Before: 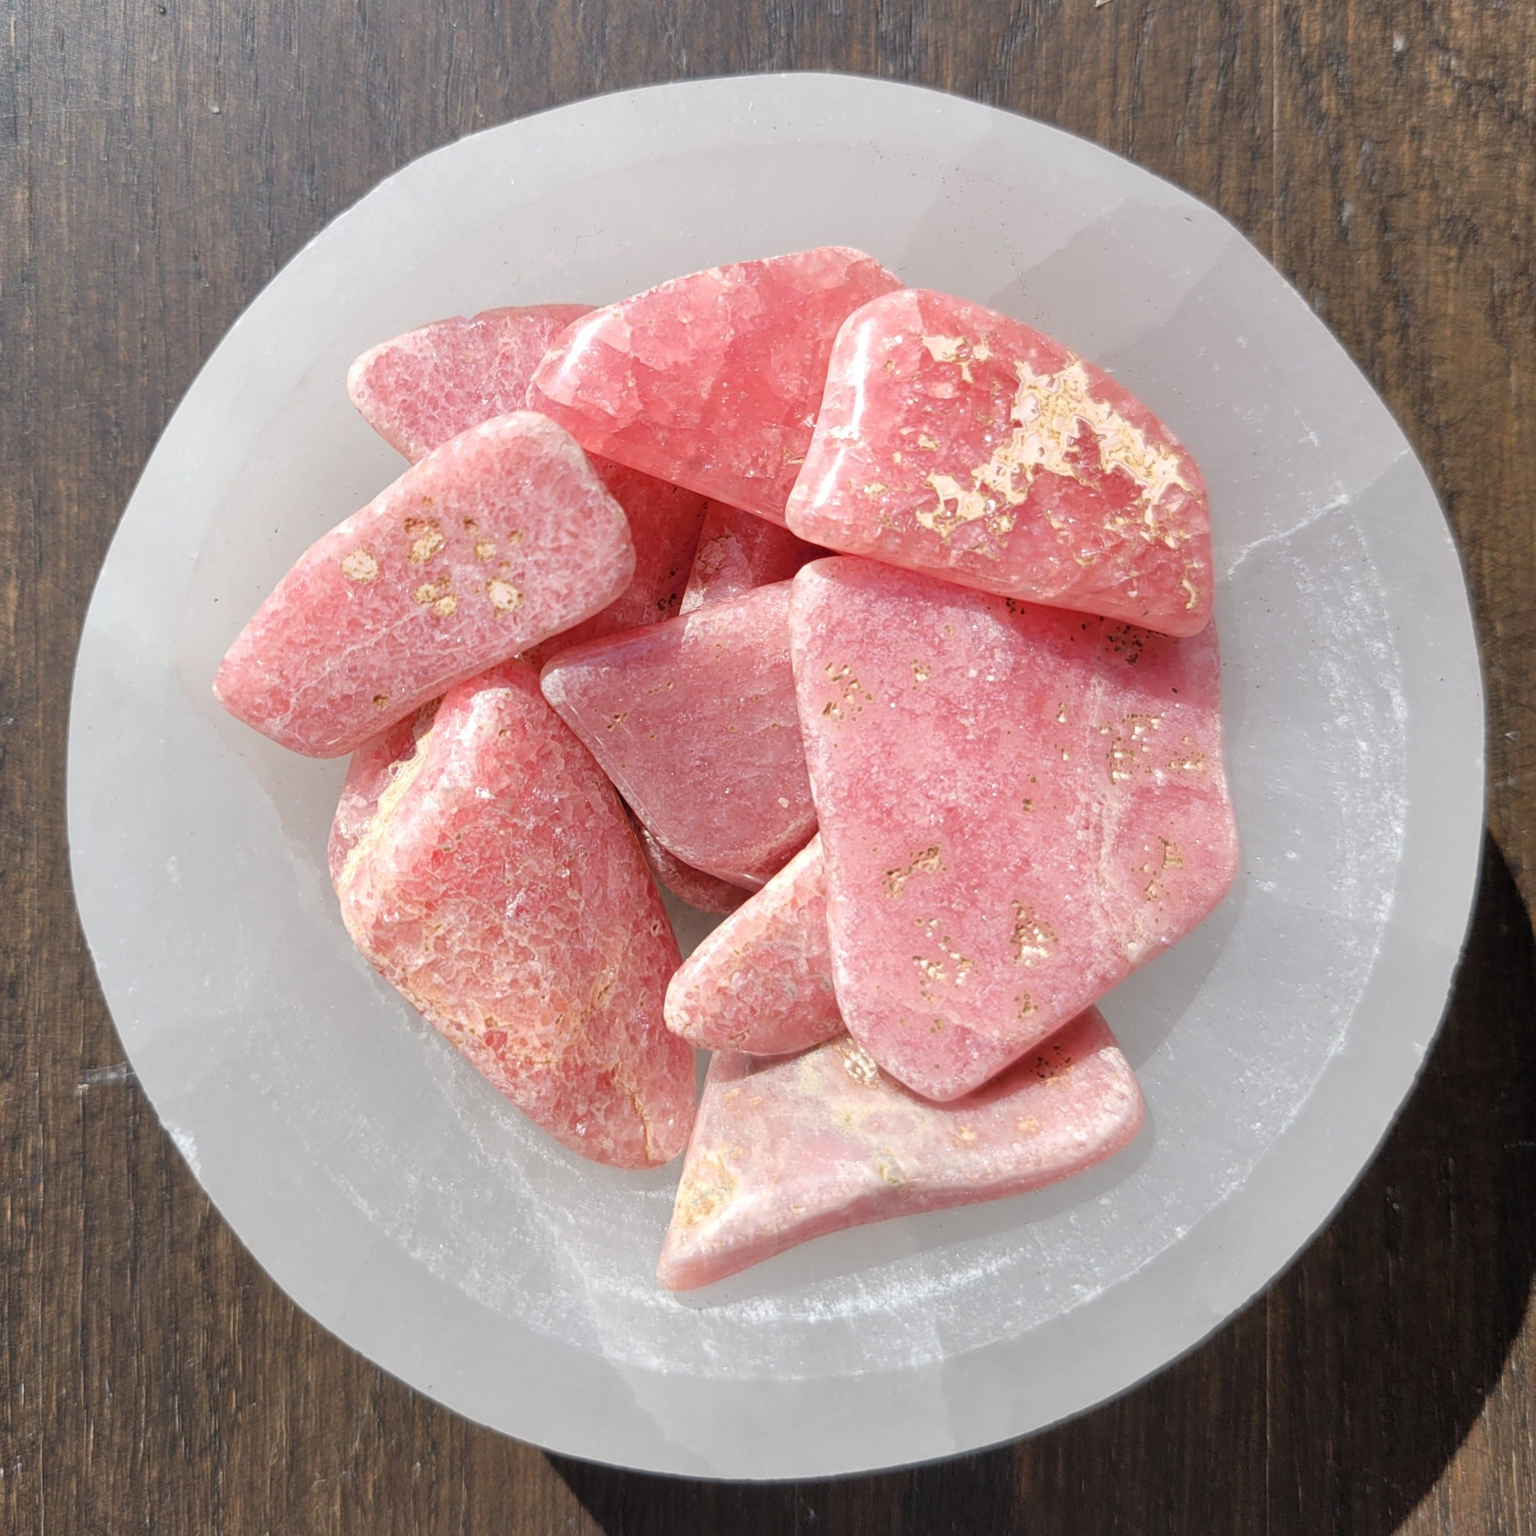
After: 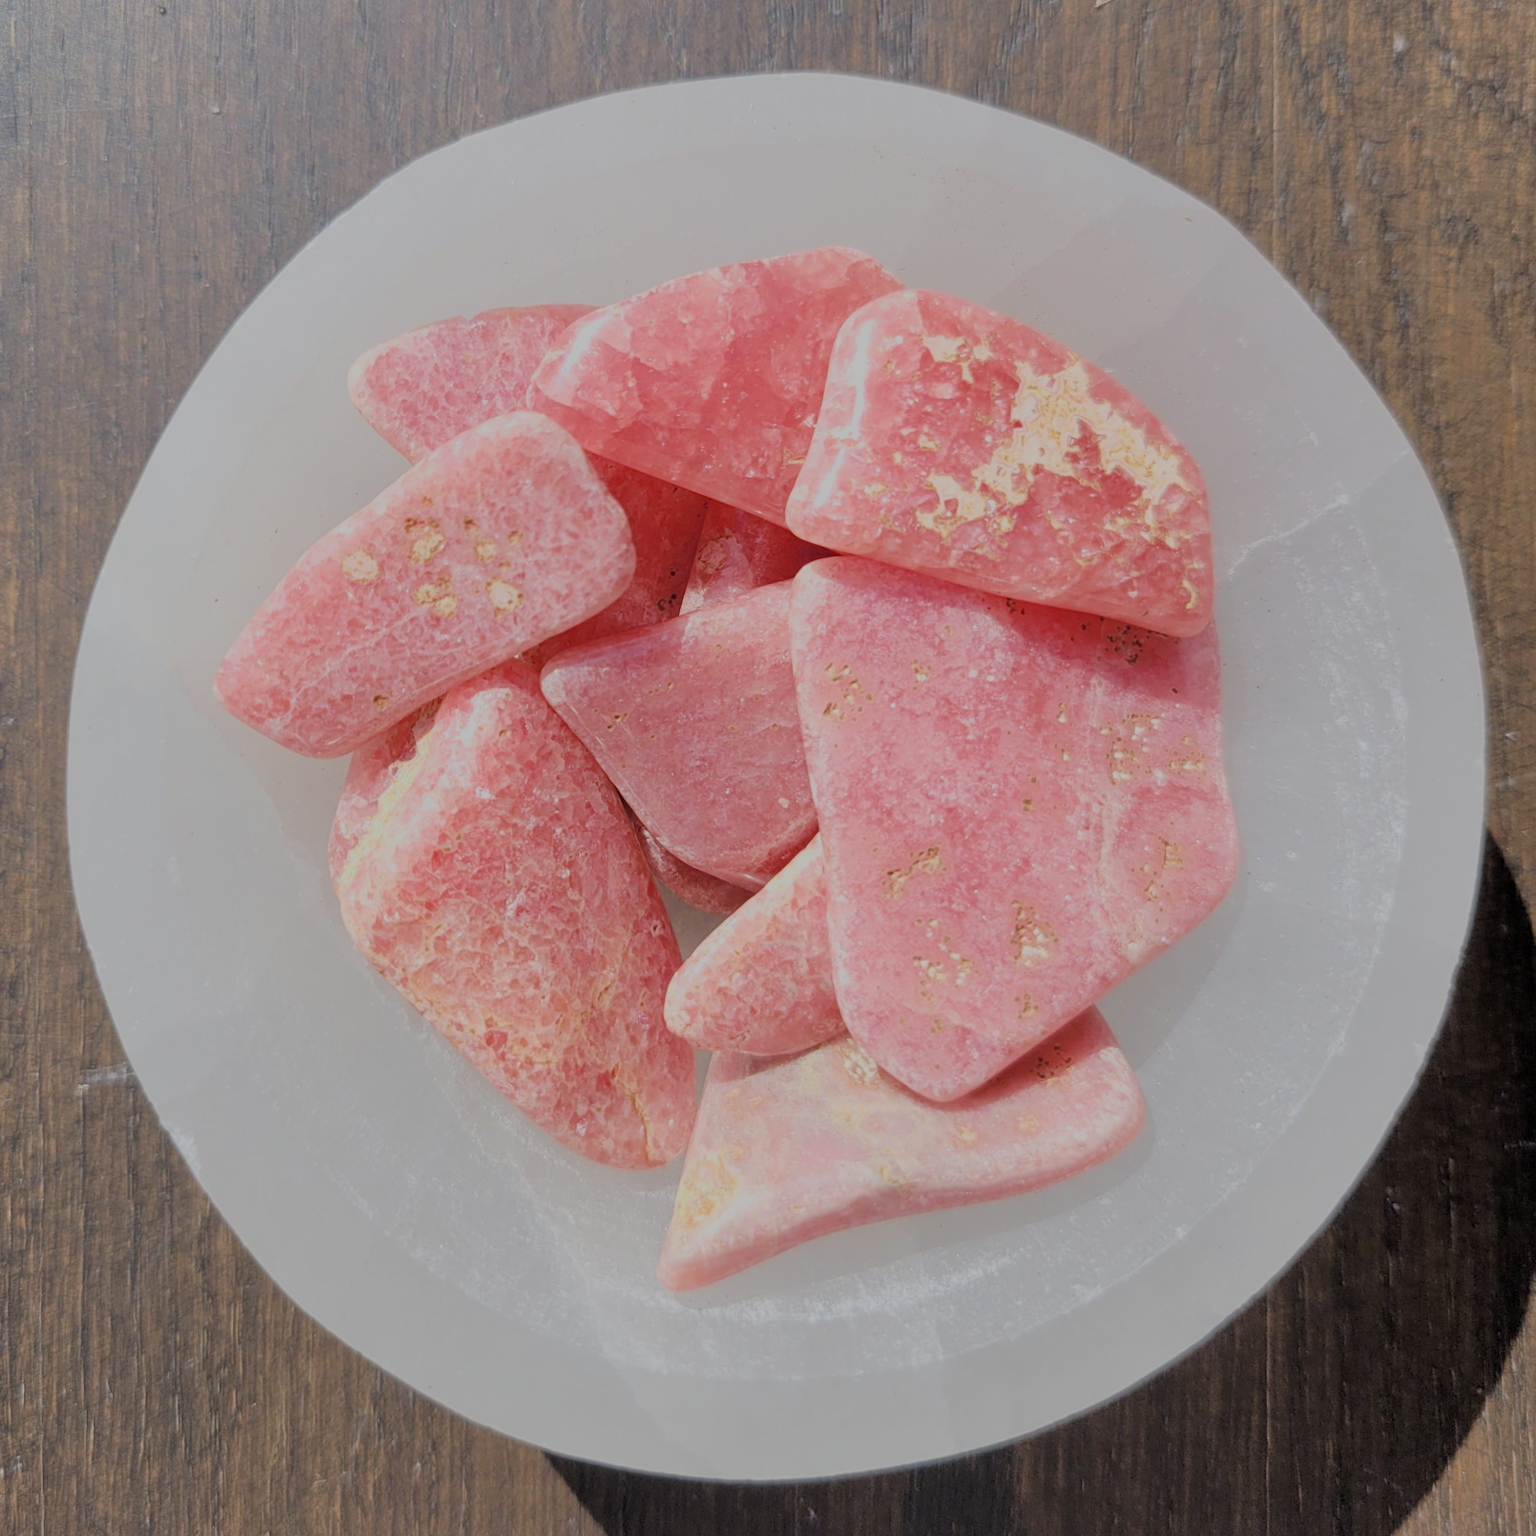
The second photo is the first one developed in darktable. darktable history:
color correction: highlights a* -0.199, highlights b* -0.116
filmic rgb: black relative exposure -7.98 EV, white relative exposure 8.03 EV, threshold 2.94 EV, target black luminance 0%, hardness 2.52, latitude 76.07%, contrast 0.568, shadows ↔ highlights balance 0.009%, color science v6 (2022), enable highlight reconstruction true
contrast brightness saturation: contrast 0.153, brightness 0.048
